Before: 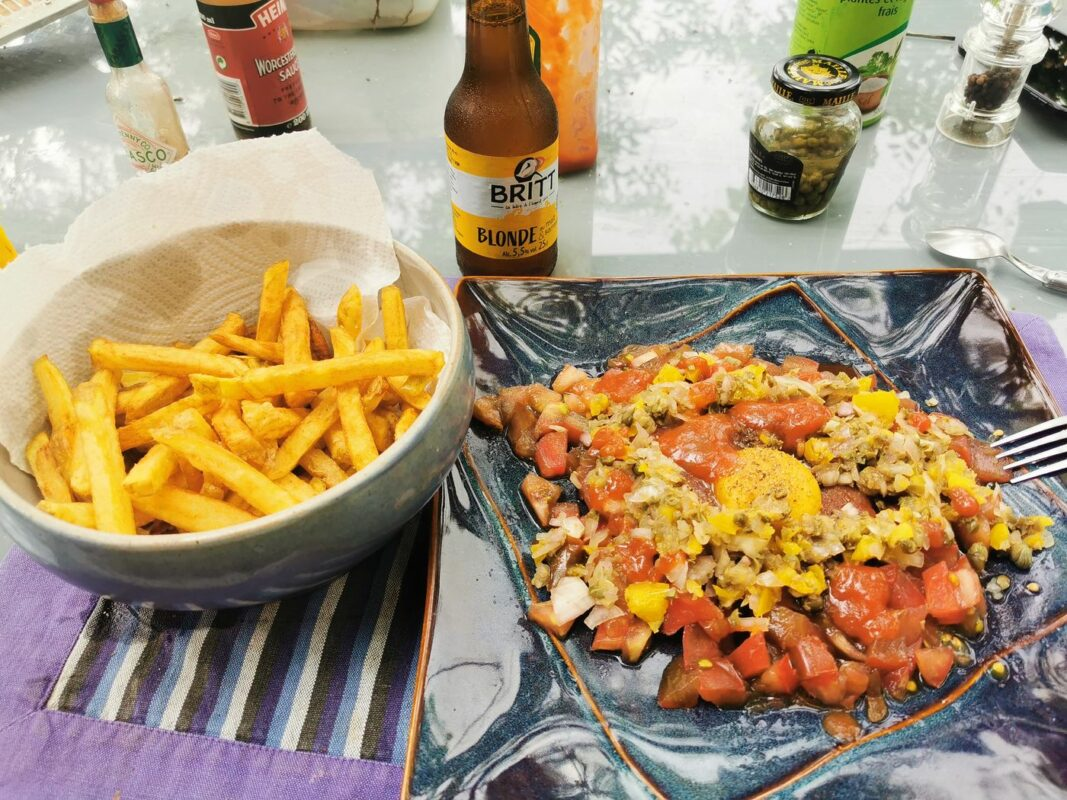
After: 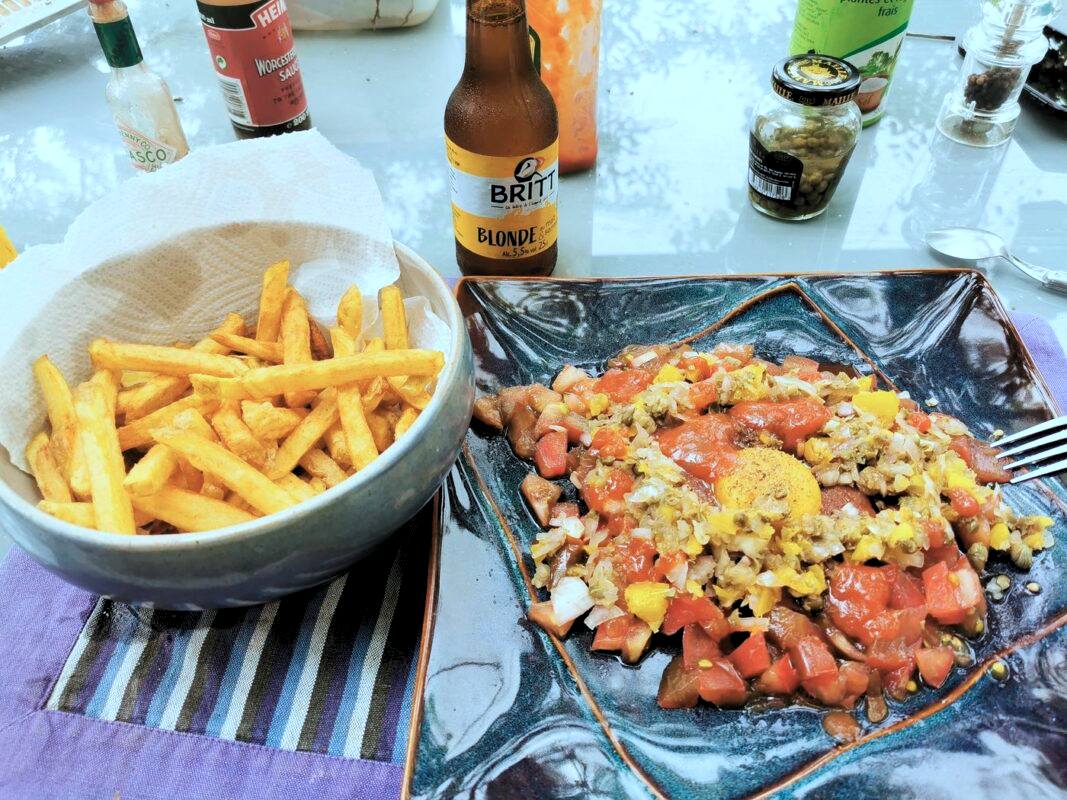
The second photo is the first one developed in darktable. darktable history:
levels: levels [0.073, 0.497, 0.972]
color correction: highlights a* -9.35, highlights b* -23.15
